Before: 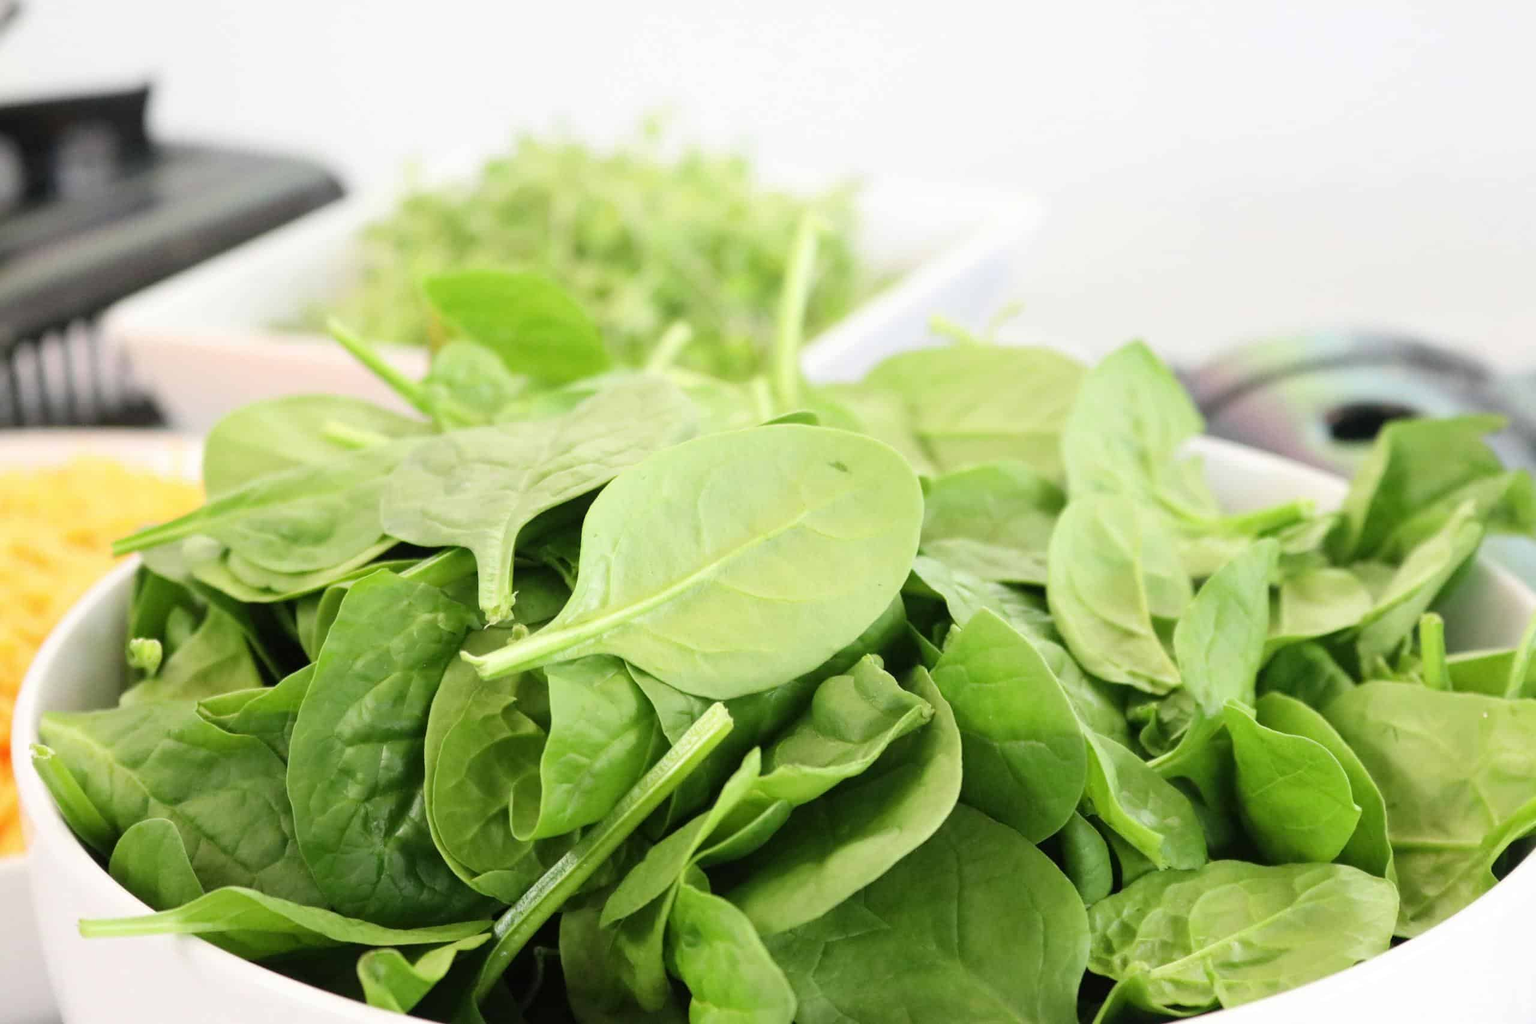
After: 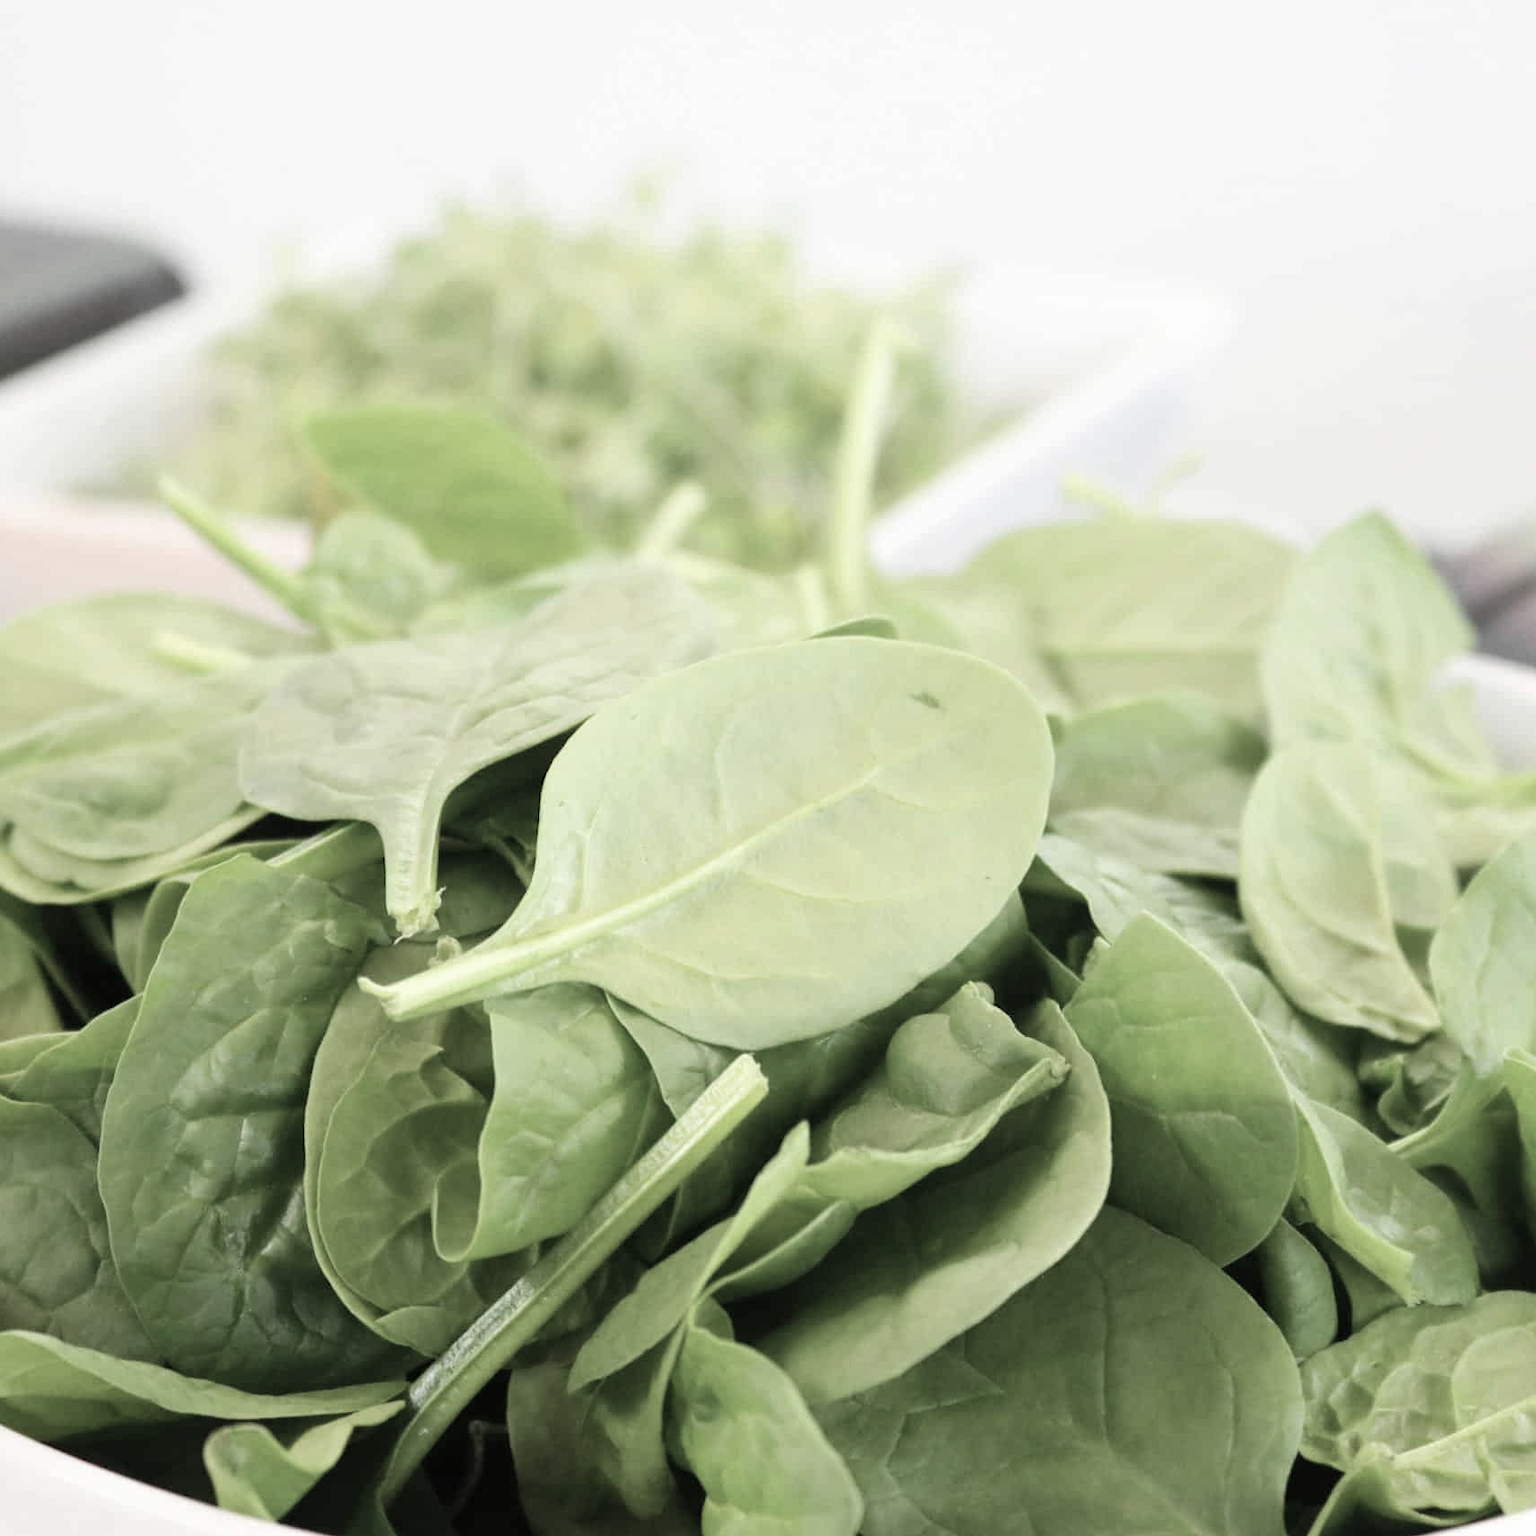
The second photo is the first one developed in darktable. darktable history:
crop and rotate: left 14.436%, right 18.898%
color correction: saturation 0.5
